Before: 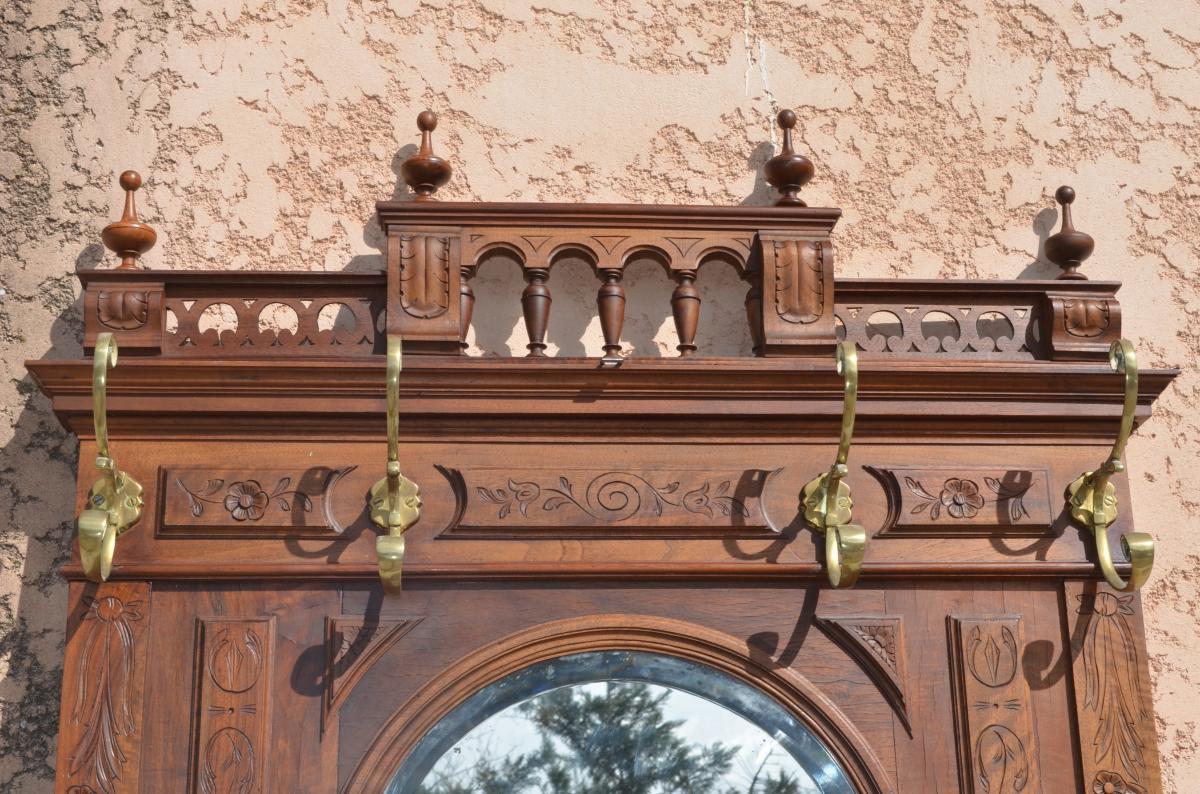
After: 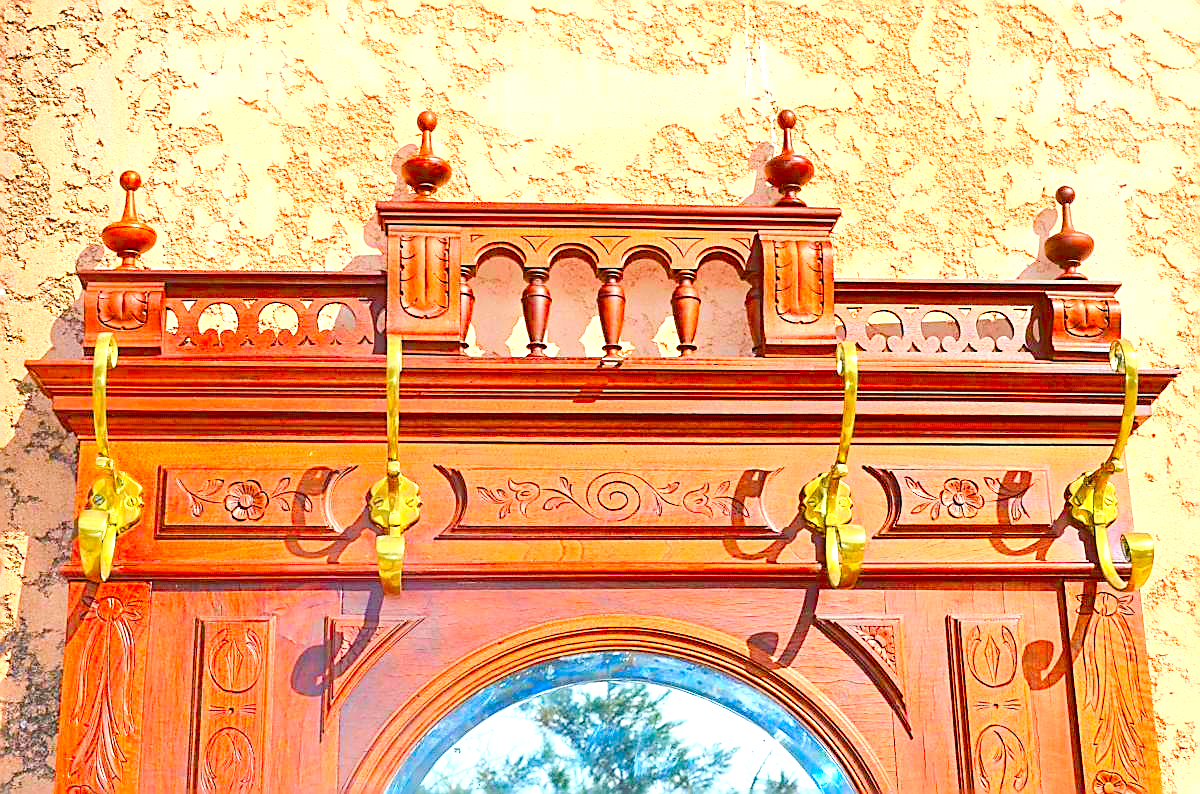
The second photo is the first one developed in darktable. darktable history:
sharpen: radius 1.643, amount 1.296
contrast brightness saturation: contrast 0.266, brightness 0.02, saturation 0.886
color balance rgb: linear chroma grading › global chroma 8.704%, perceptual saturation grading › global saturation 44.758%, perceptual saturation grading › highlights -50.154%, perceptual saturation grading › shadows 30.642%, perceptual brilliance grading › mid-tones 10.492%, perceptual brilliance grading › shadows 14.84%, global vibrance 20%
tone curve: curves: ch0 [(0, 0) (0.004, 0.008) (0.077, 0.156) (0.169, 0.29) (0.774, 0.774) (1, 1)], color space Lab, independent channels, preserve colors none
exposure: black level correction 0, exposure 1.104 EV, compensate highlight preservation false
